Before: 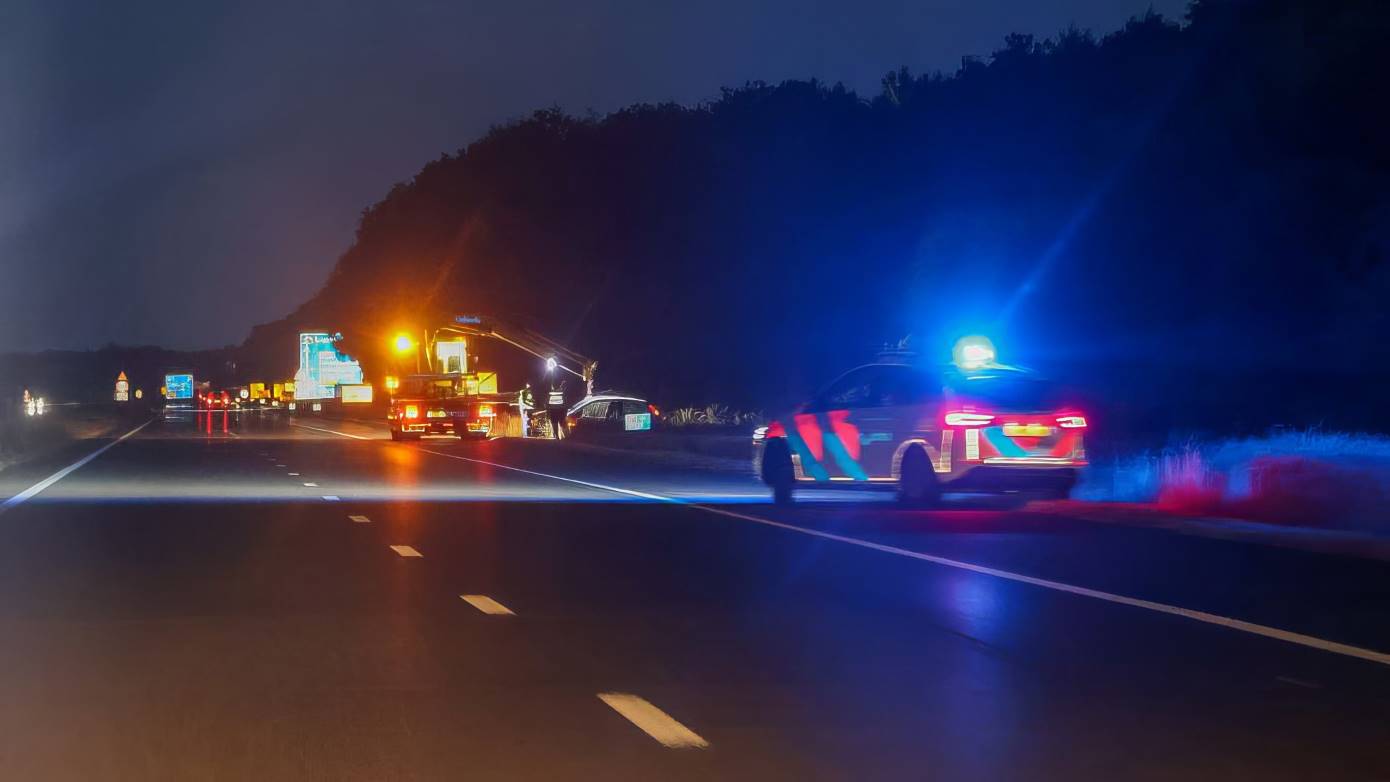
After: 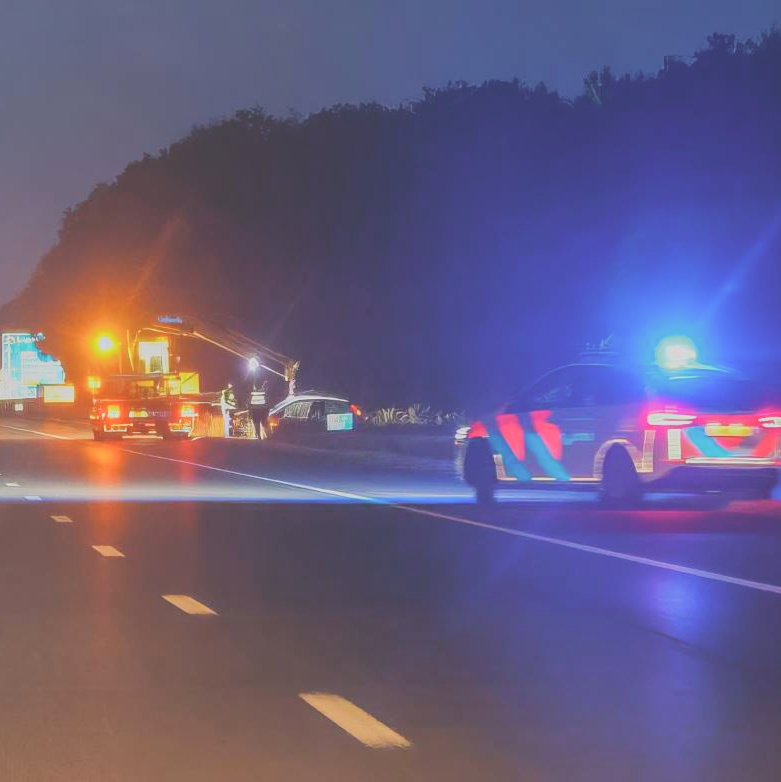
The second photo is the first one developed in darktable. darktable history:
crop: left 21.496%, right 22.254%
filmic rgb: black relative exposure -7.65 EV, white relative exposure 4.56 EV, hardness 3.61
bloom: size 70%, threshold 25%, strength 70%
